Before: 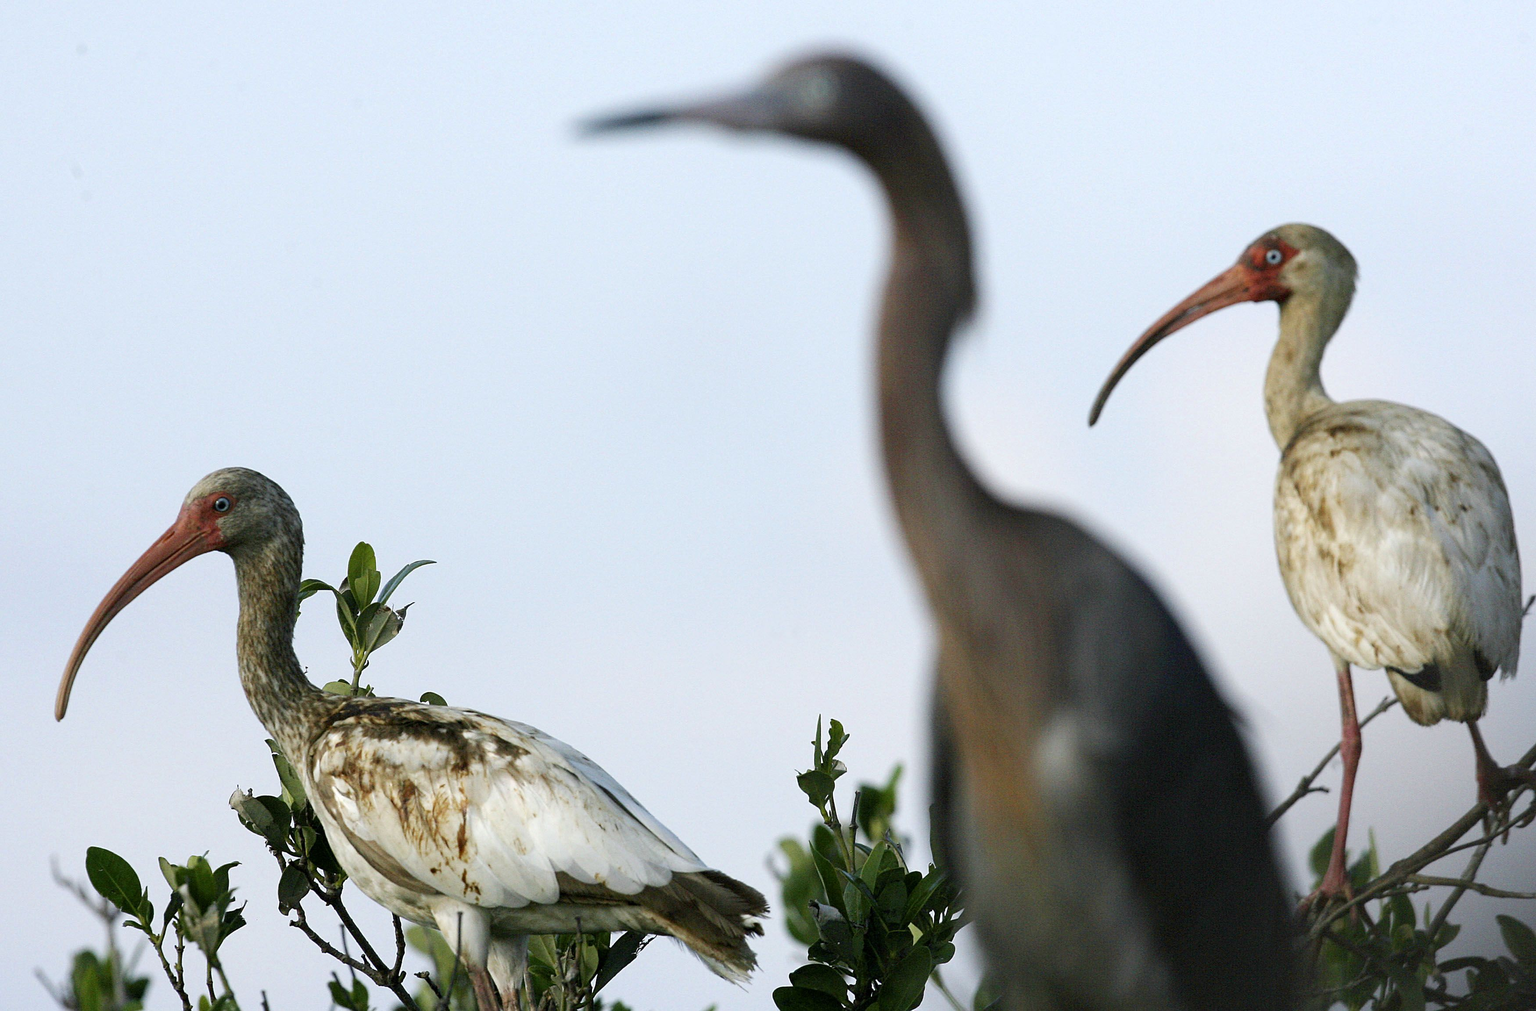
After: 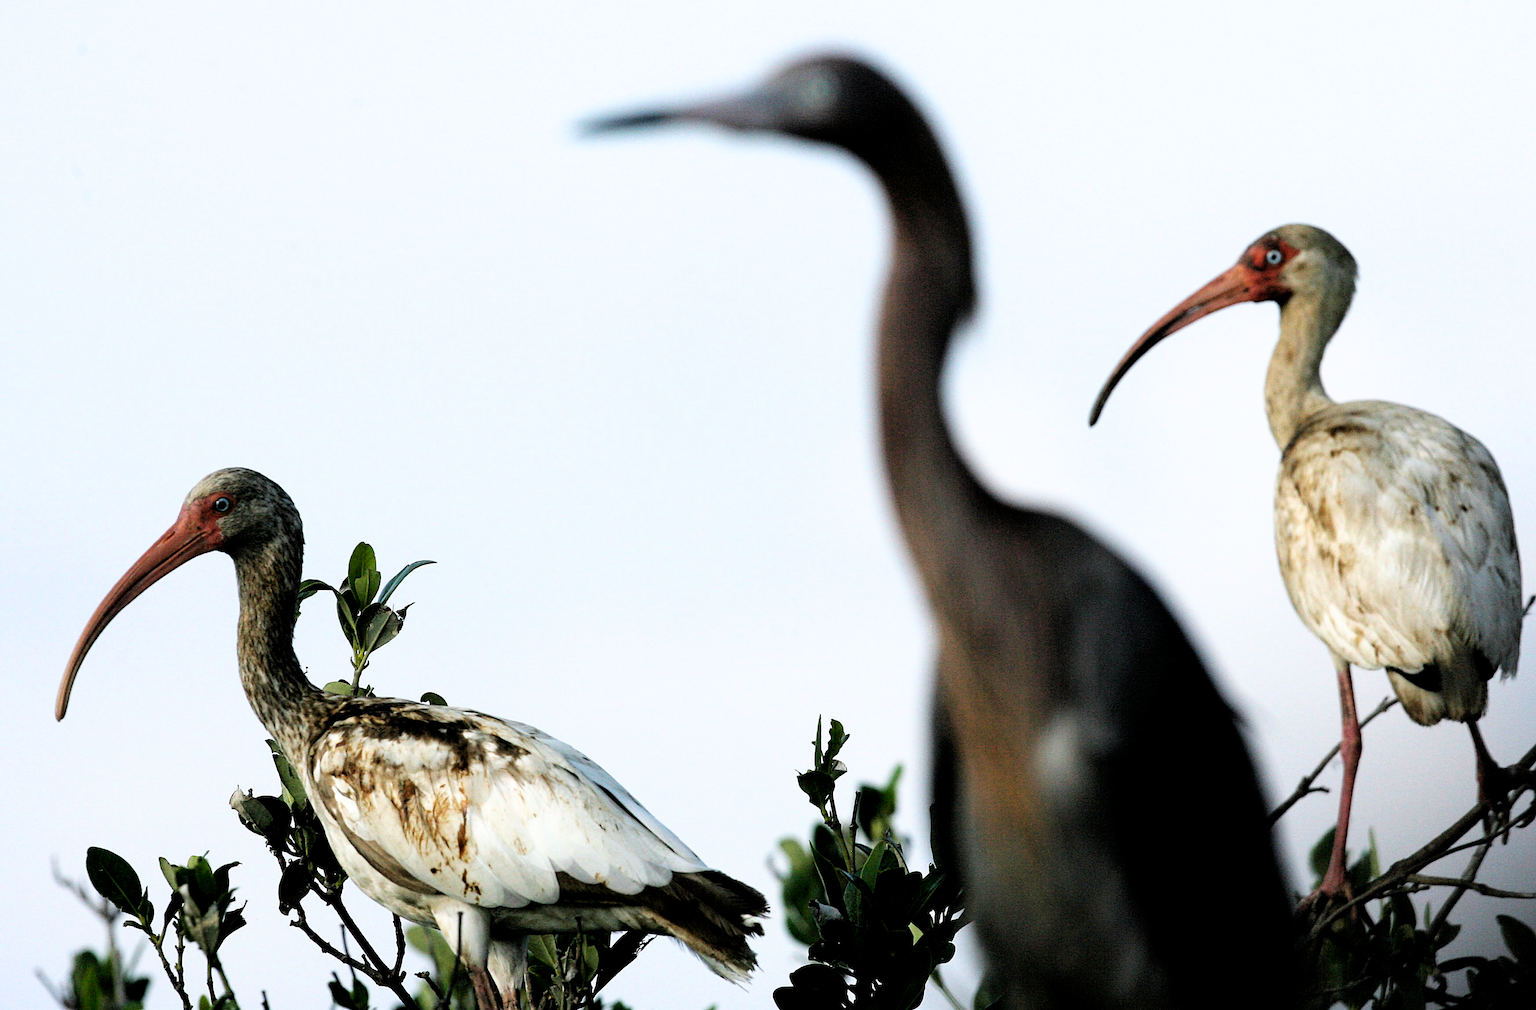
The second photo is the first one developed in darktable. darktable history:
filmic rgb: black relative exposure -5.5 EV, white relative exposure 2.5 EV, threshold 3 EV, target black luminance 0%, hardness 4.53, latitude 67.18%, contrast 1.456, shadows ↔ highlights balance -4.17%, add noise in highlights 0.1, color science v4 (2020), type of noise poissonian, enable highlight reconstruction true
